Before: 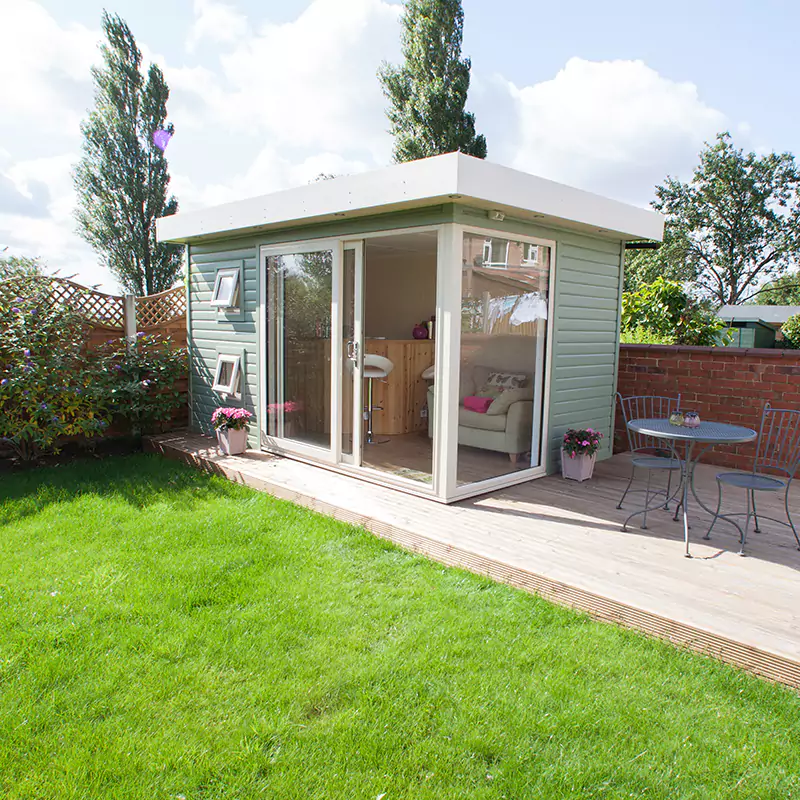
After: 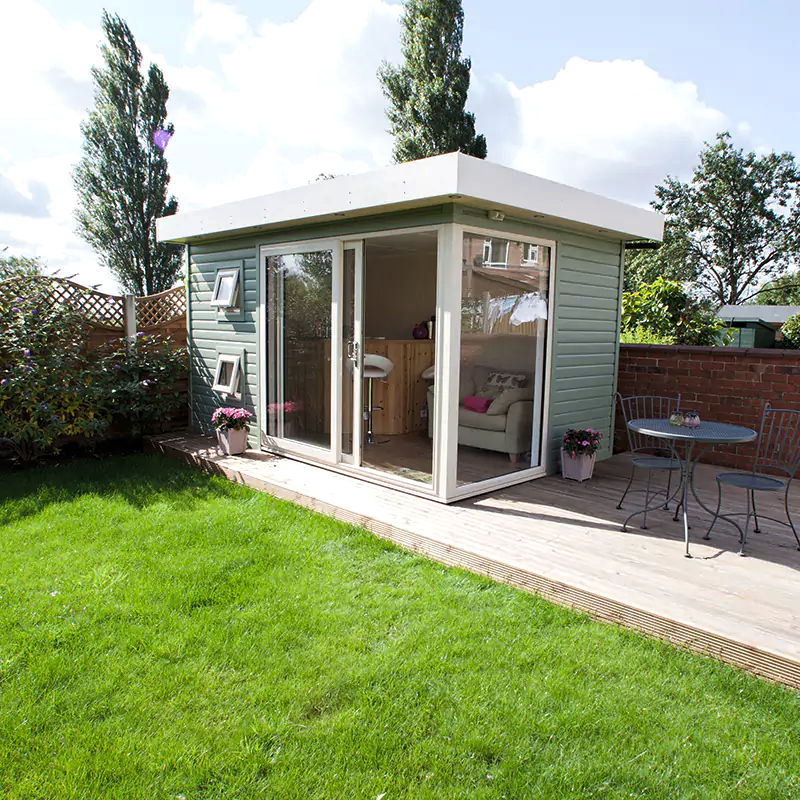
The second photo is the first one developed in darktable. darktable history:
levels: levels [0.029, 0.545, 0.971]
haze removal: compatibility mode true, adaptive false
